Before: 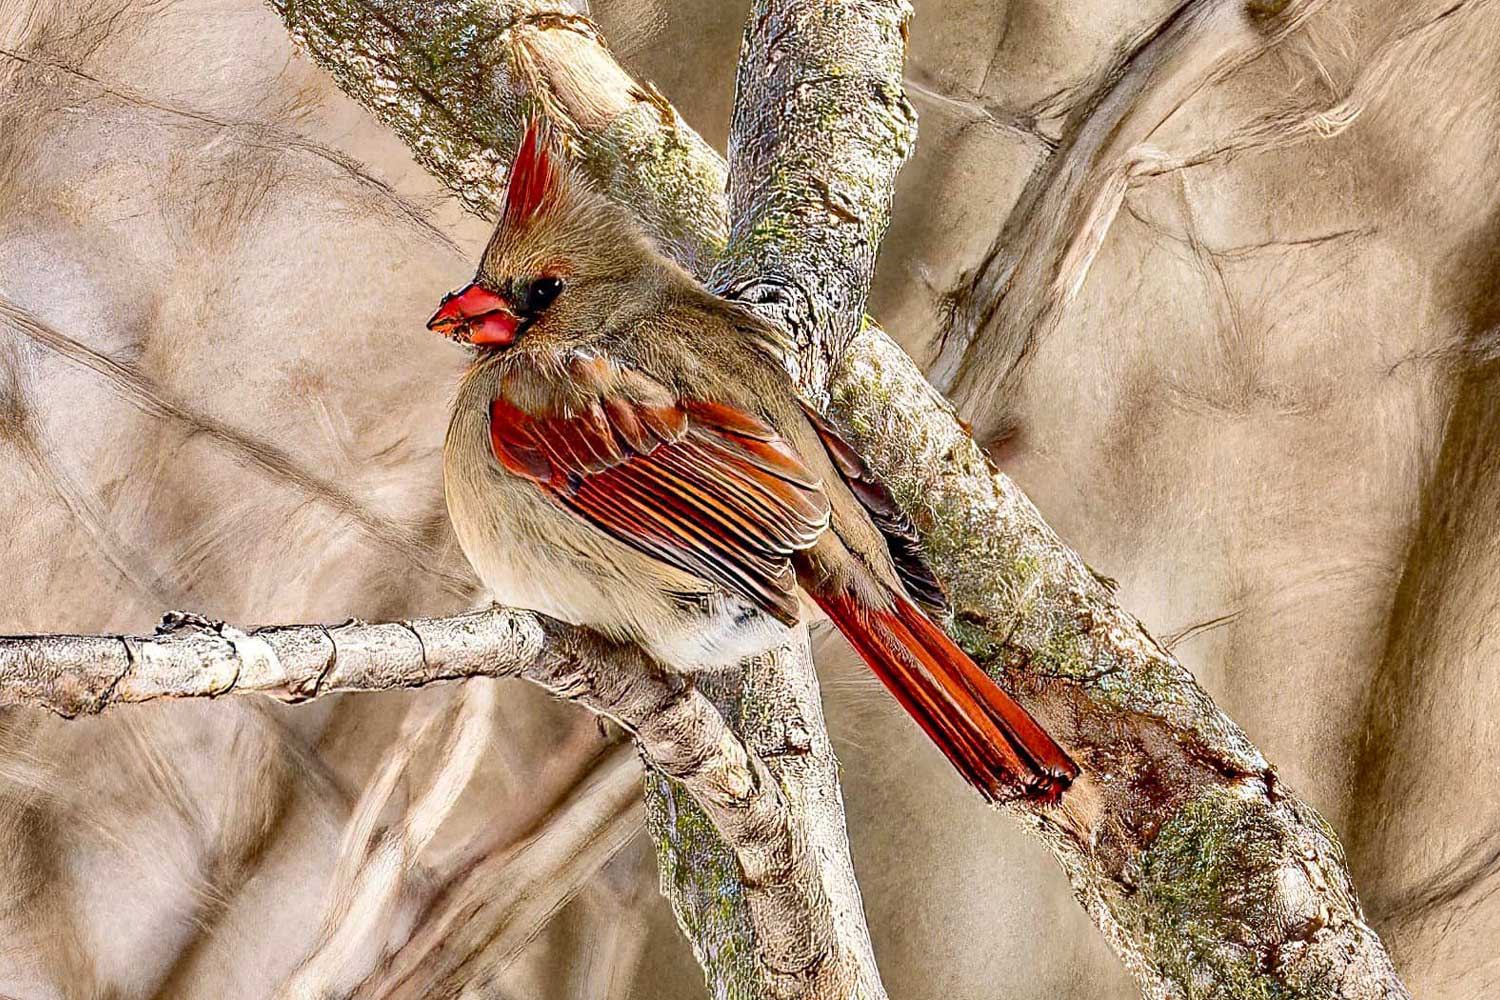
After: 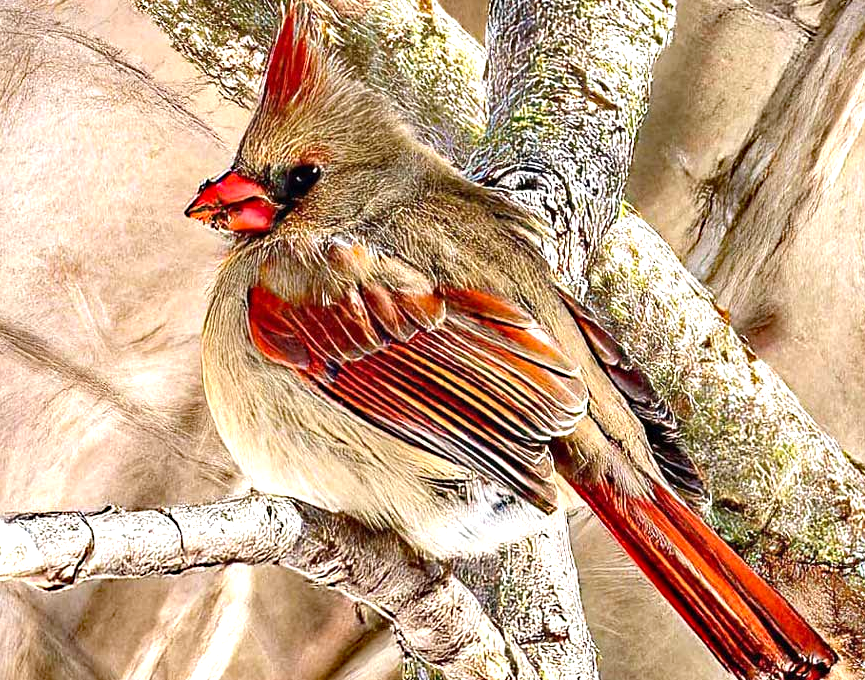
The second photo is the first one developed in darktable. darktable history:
crop: left 16.181%, top 11.315%, right 26.115%, bottom 20.634%
haze removal: strength 0.286, distance 0.256, compatibility mode true, adaptive false
exposure: black level correction 0, exposure 0.69 EV, compensate highlight preservation false
